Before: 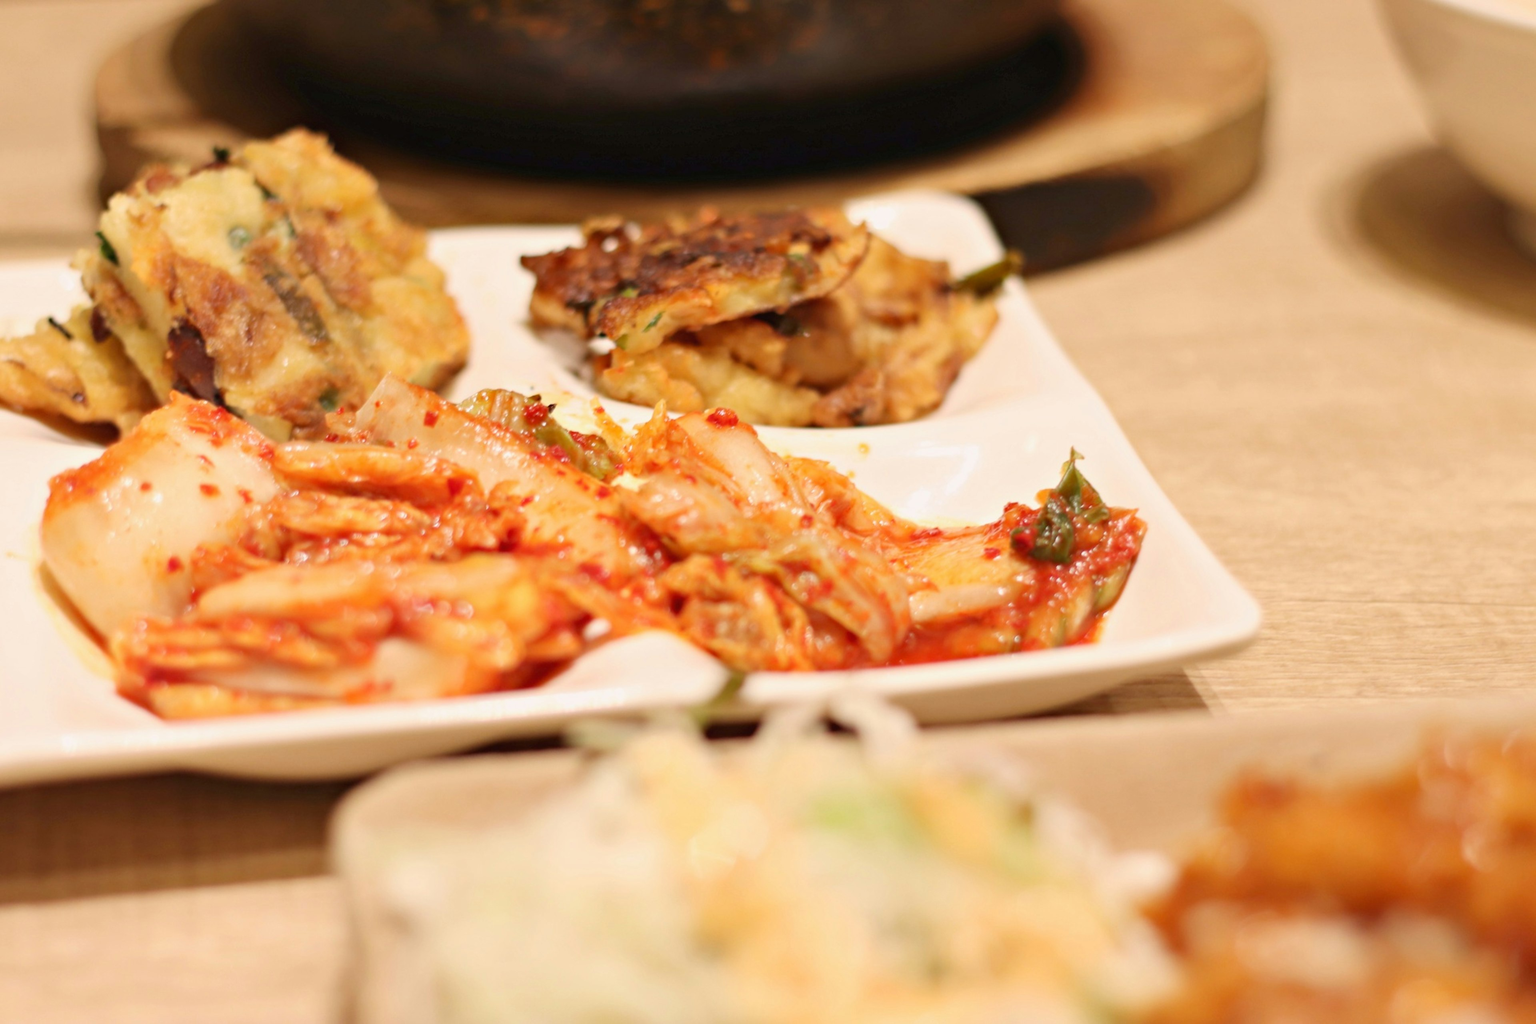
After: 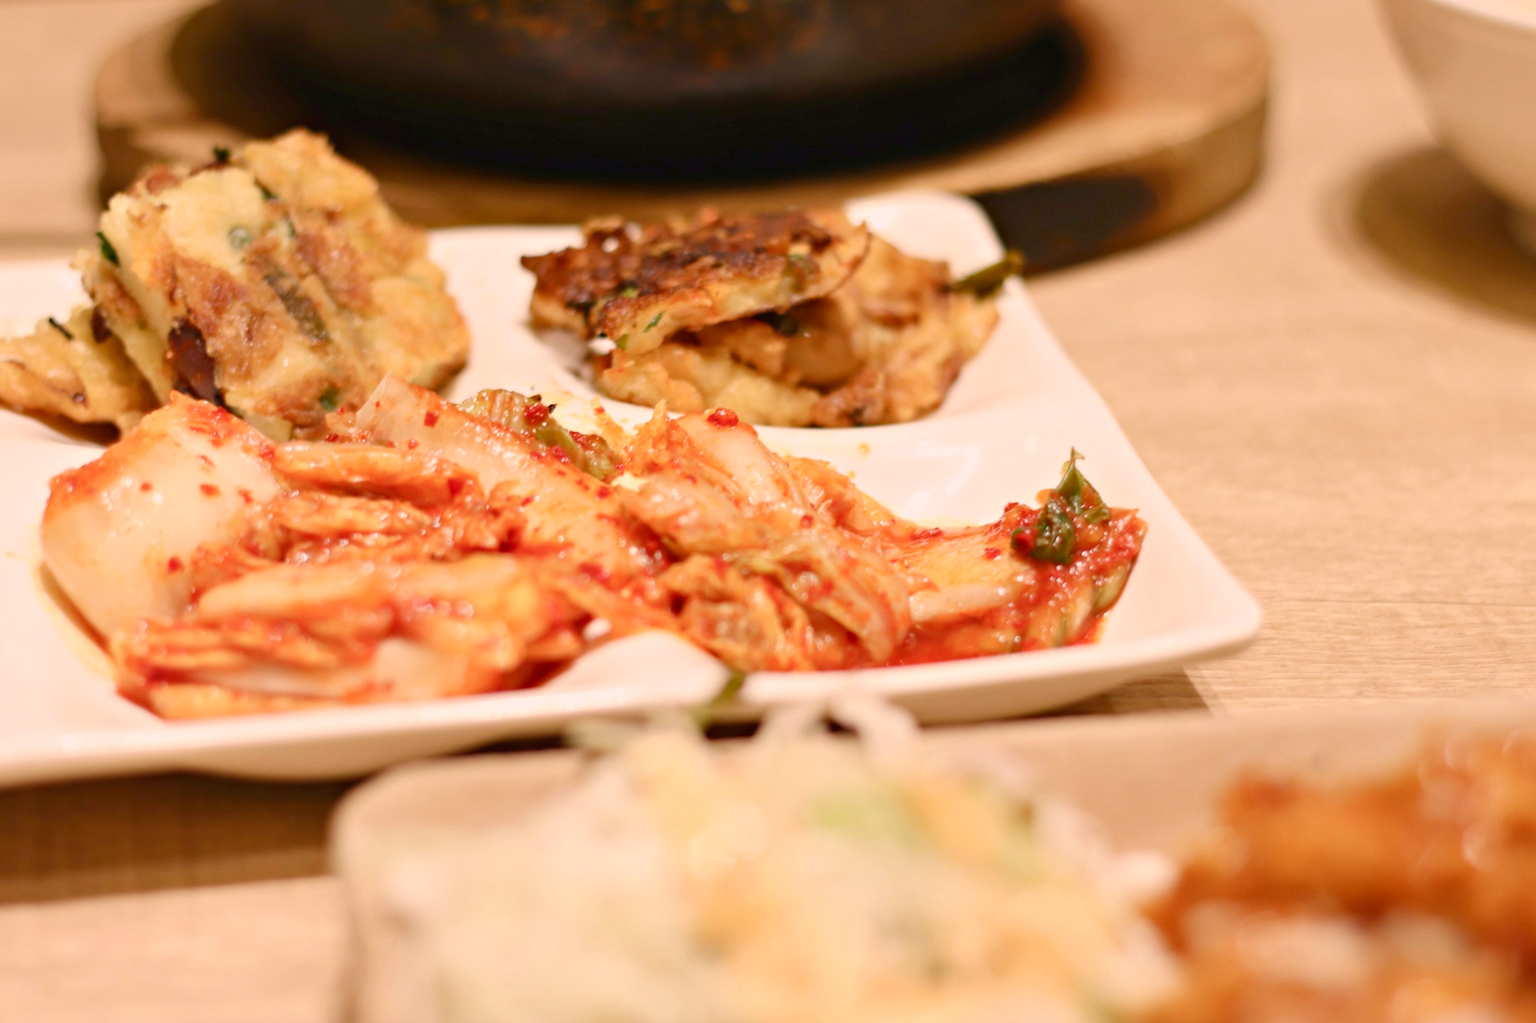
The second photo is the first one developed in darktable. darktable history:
tone equalizer: on, module defaults
color balance rgb: highlights gain › chroma 2.447%, highlights gain › hue 36.21°, perceptual saturation grading › global saturation -0.102%, perceptual saturation grading › highlights -19.772%, perceptual saturation grading › shadows 19.286%, global vibrance 20%
